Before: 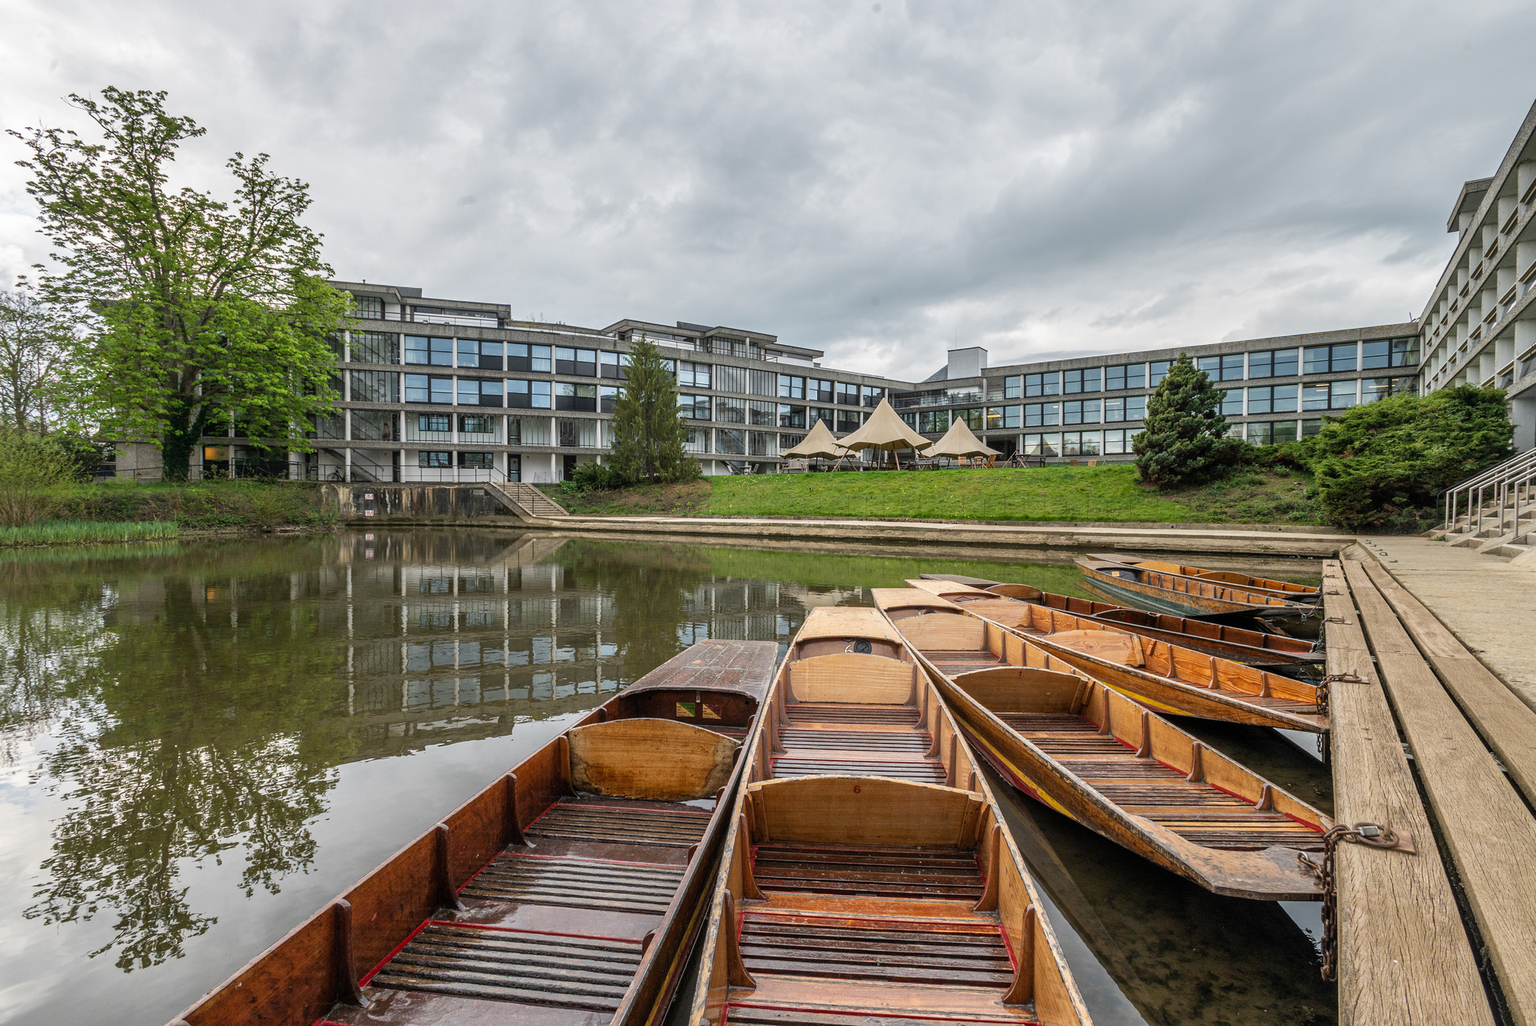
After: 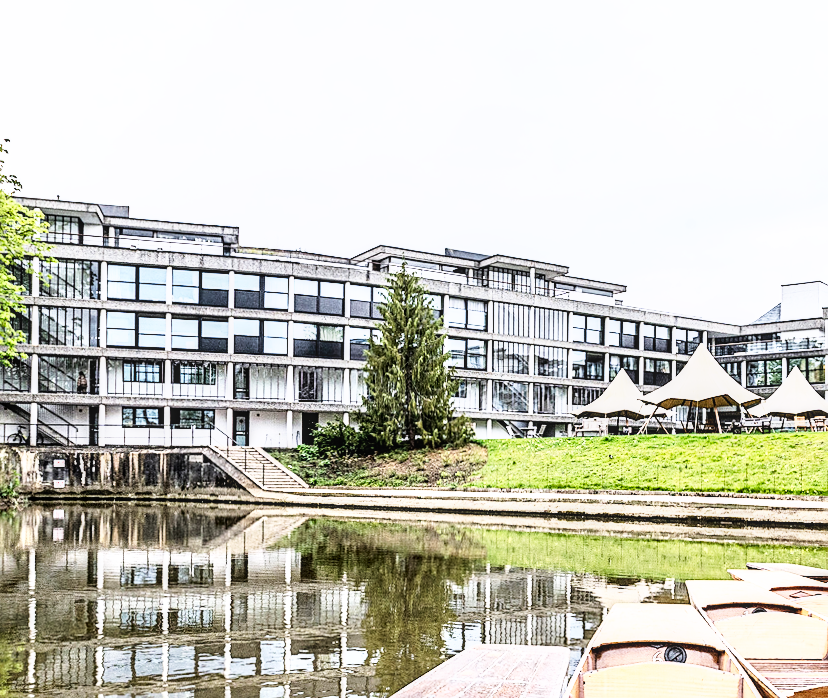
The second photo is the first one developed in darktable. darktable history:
sharpen: on, module defaults
local contrast: on, module defaults
rgb curve: curves: ch0 [(0, 0) (0.21, 0.15) (0.24, 0.21) (0.5, 0.75) (0.75, 0.96) (0.89, 0.99) (1, 1)]; ch1 [(0, 0.02) (0.21, 0.13) (0.25, 0.2) (0.5, 0.67) (0.75, 0.9) (0.89, 0.97) (1, 1)]; ch2 [(0, 0.02) (0.21, 0.13) (0.25, 0.2) (0.5, 0.67) (0.75, 0.9) (0.89, 0.97) (1, 1)], compensate middle gray true
white balance: red 1.004, blue 1.096
rotate and perspective: rotation 0.226°, lens shift (vertical) -0.042, crop left 0.023, crop right 0.982, crop top 0.006, crop bottom 0.994
tone equalizer: on, module defaults
crop: left 20.248%, top 10.86%, right 35.675%, bottom 34.321%
base curve: curves: ch0 [(0, 0) (0.005, 0.002) (0.15, 0.3) (0.4, 0.7) (0.75, 0.95) (1, 1)], preserve colors none
